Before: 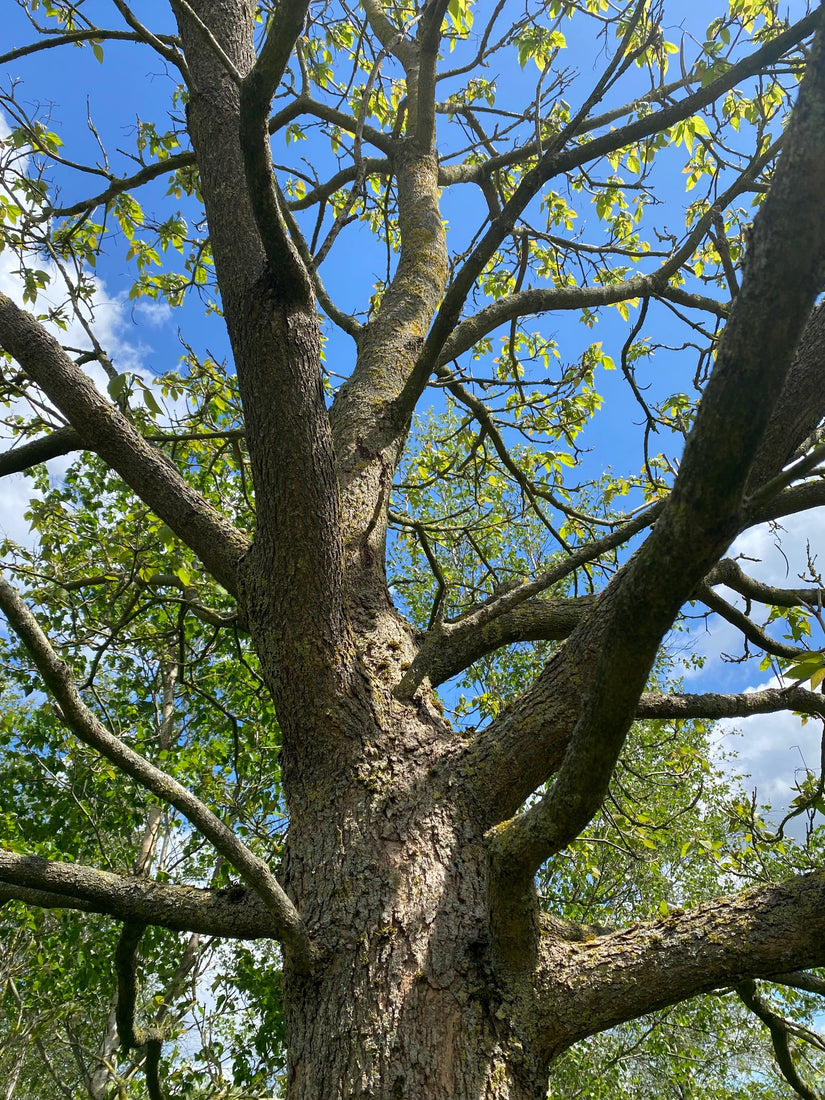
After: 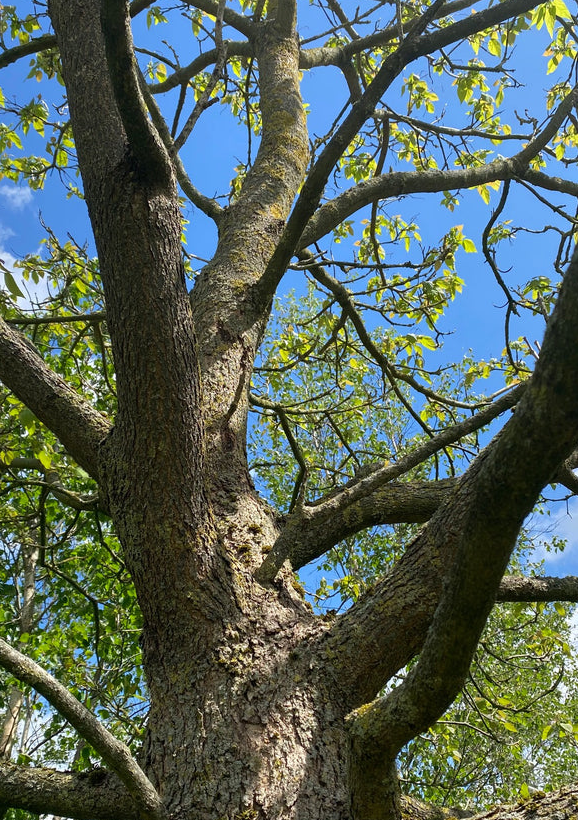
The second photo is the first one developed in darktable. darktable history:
crop and rotate: left 16.884%, top 10.692%, right 12.98%, bottom 14.688%
